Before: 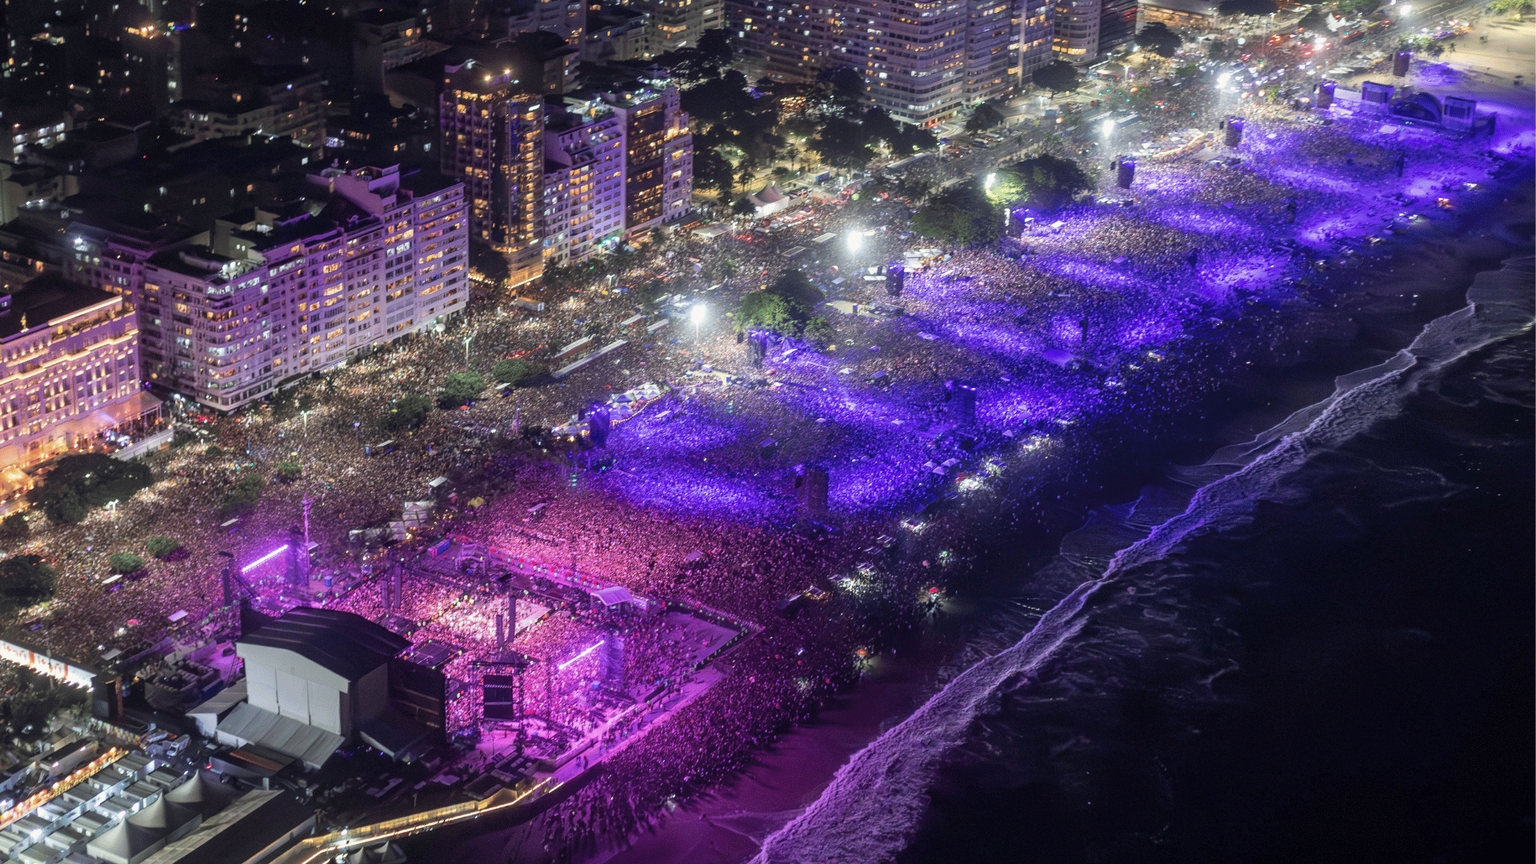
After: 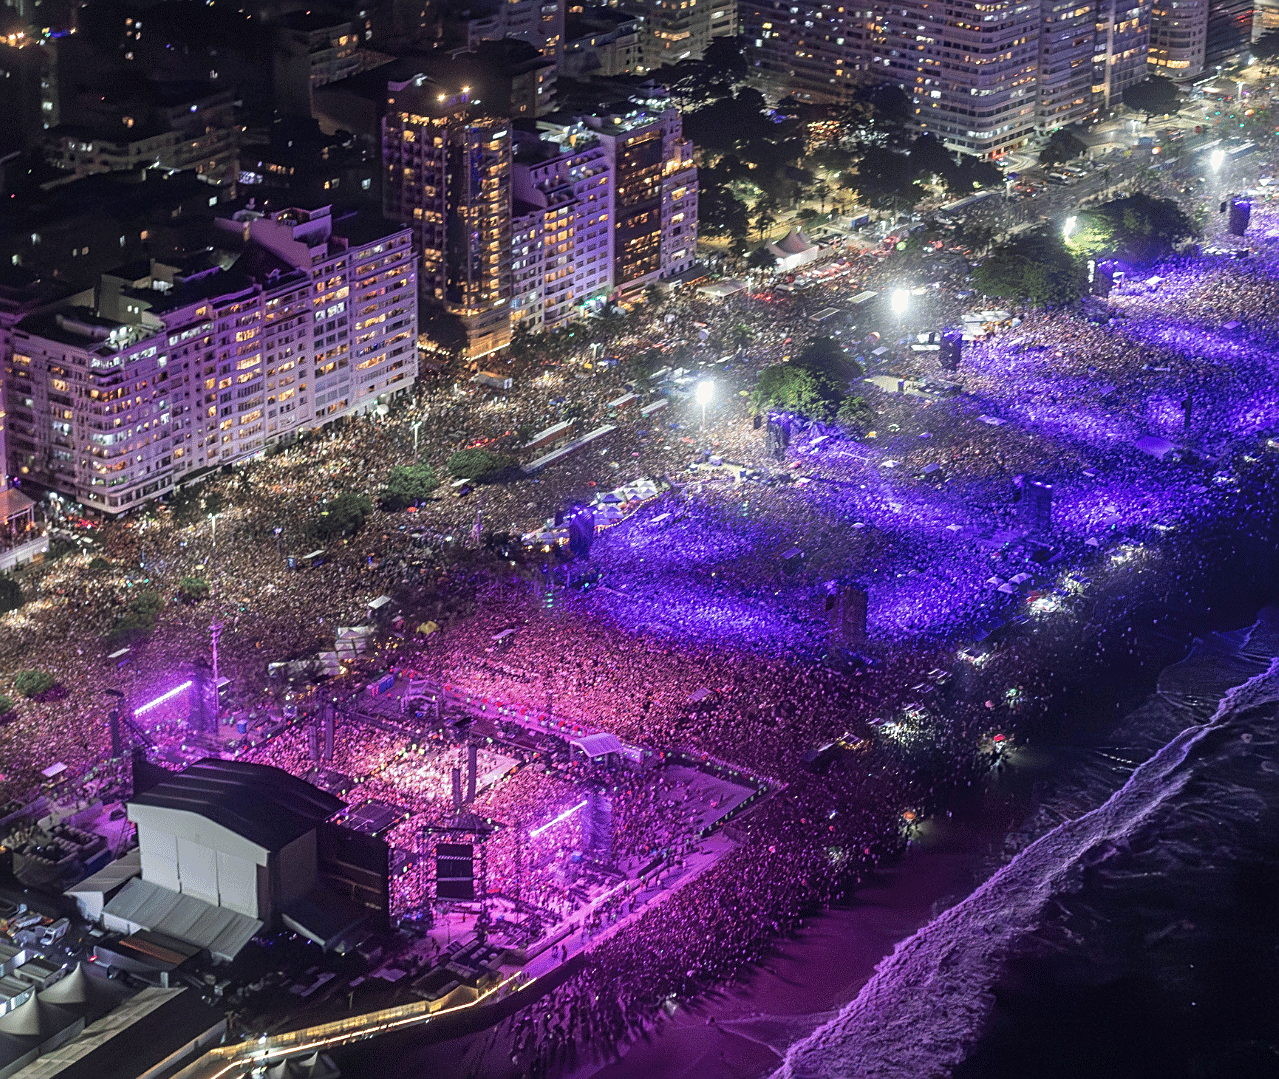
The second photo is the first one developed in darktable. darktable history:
crop and rotate: left 8.786%, right 24.548%
sharpen: on, module defaults
white balance: red 1, blue 1
